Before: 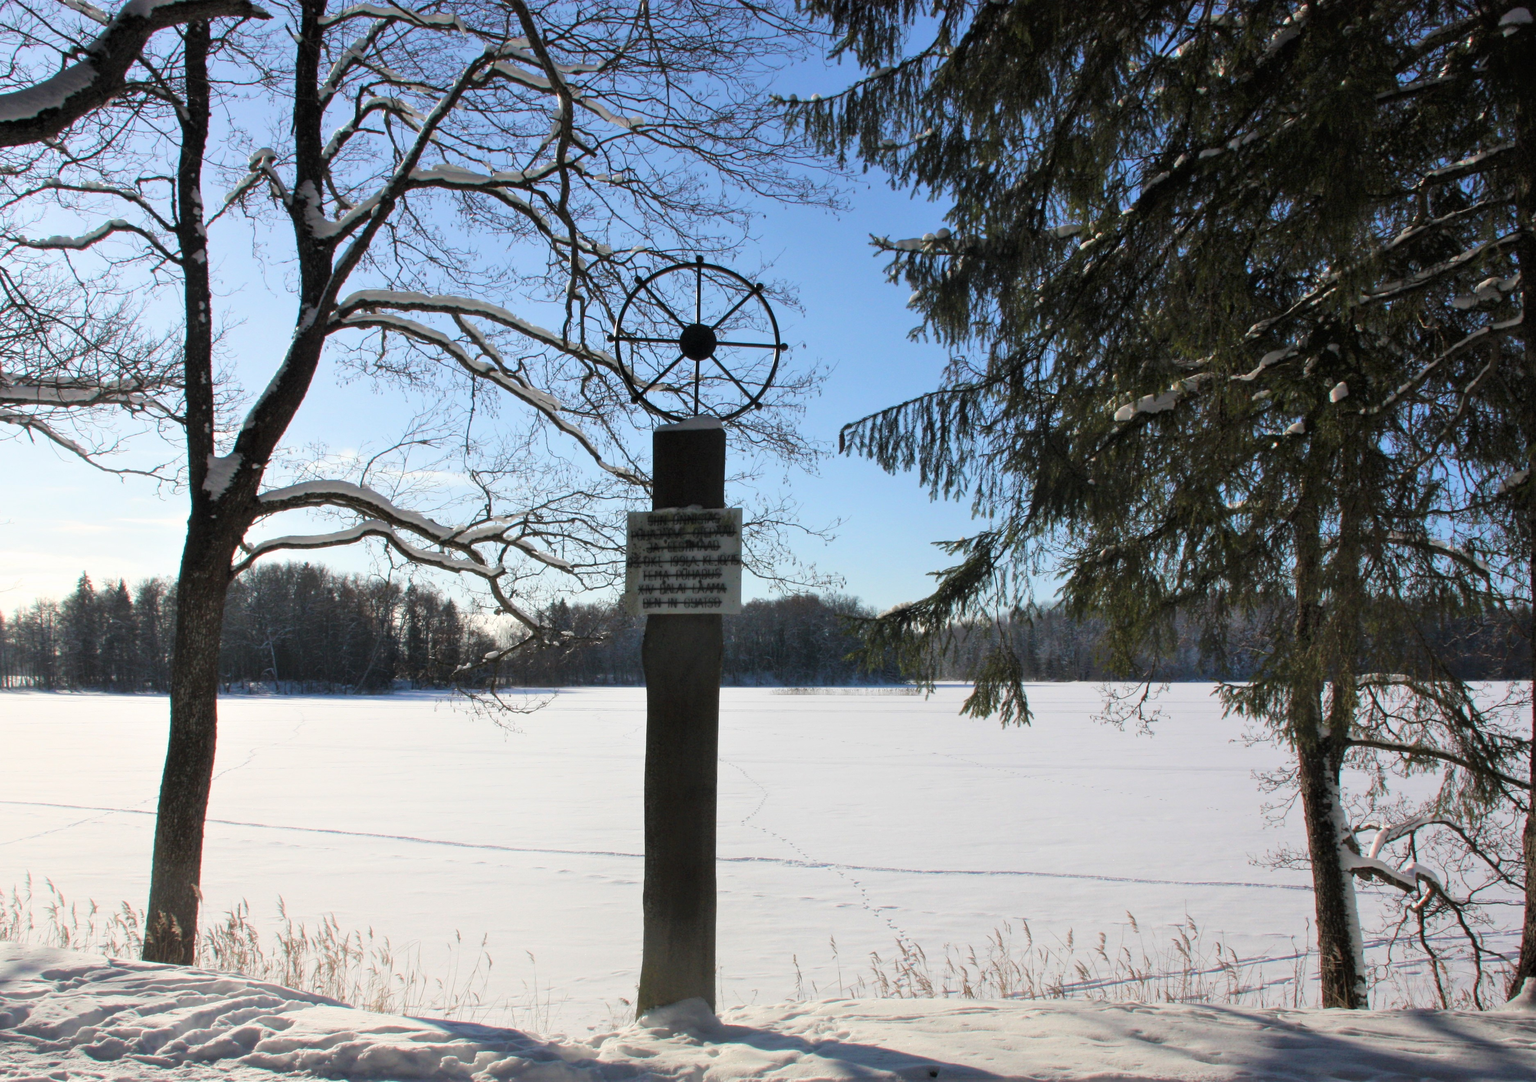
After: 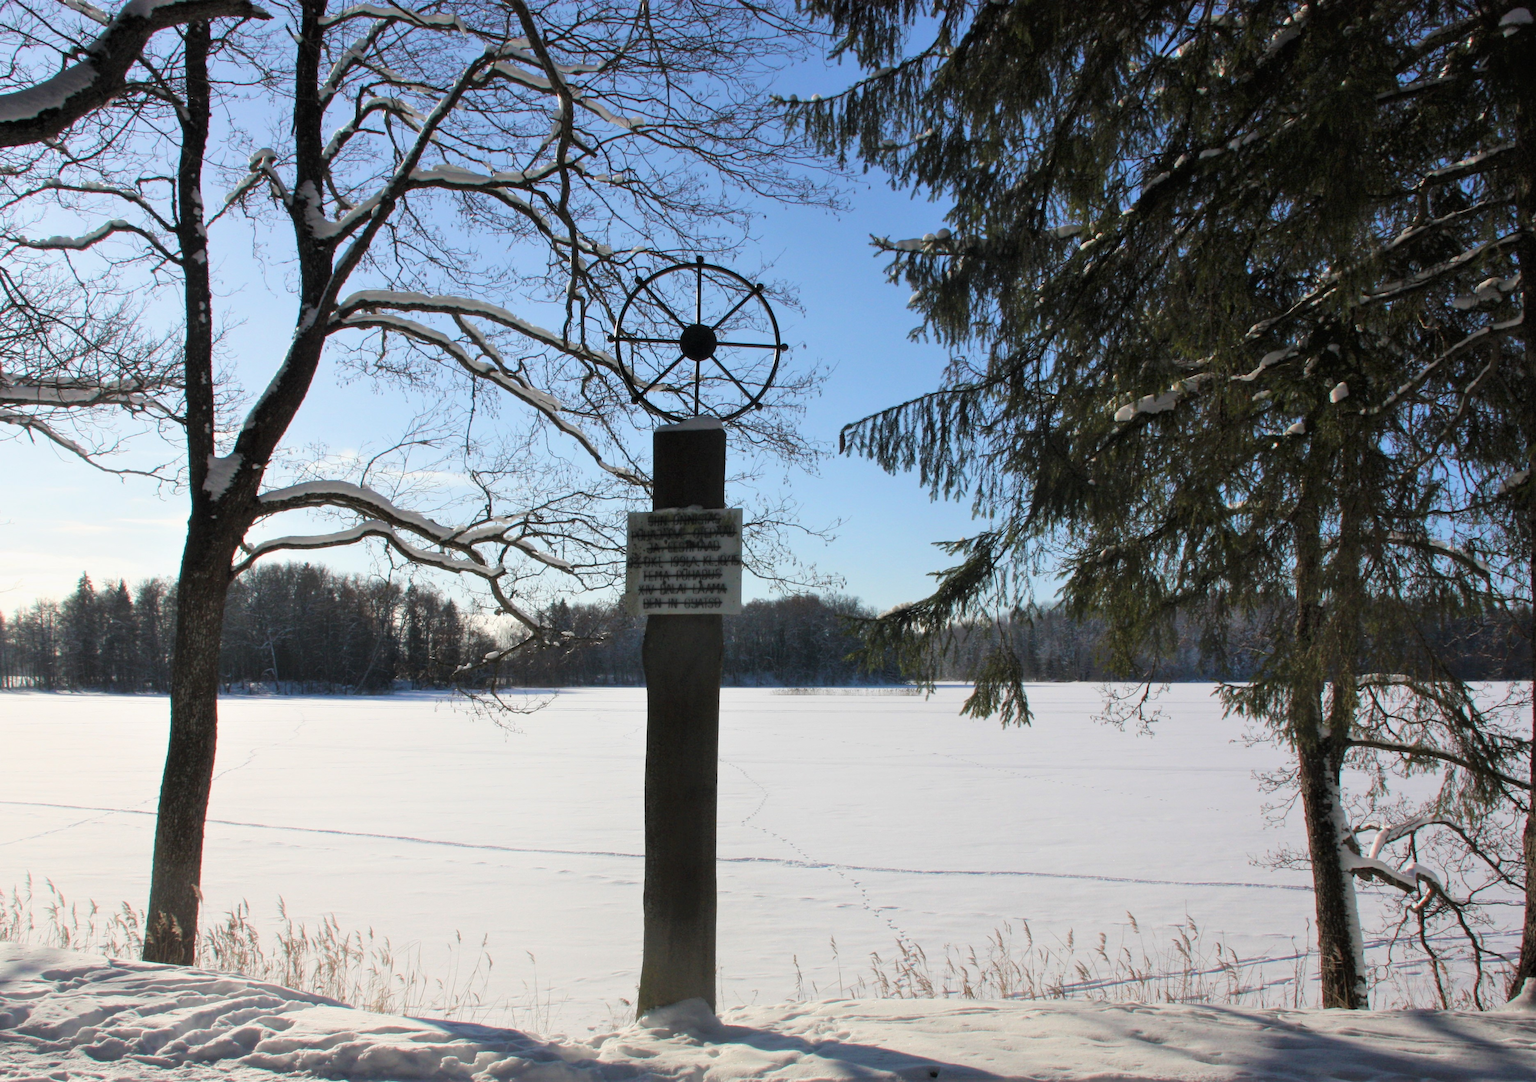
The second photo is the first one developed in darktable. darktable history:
exposure: exposure -0.055 EV, compensate highlight preservation false
